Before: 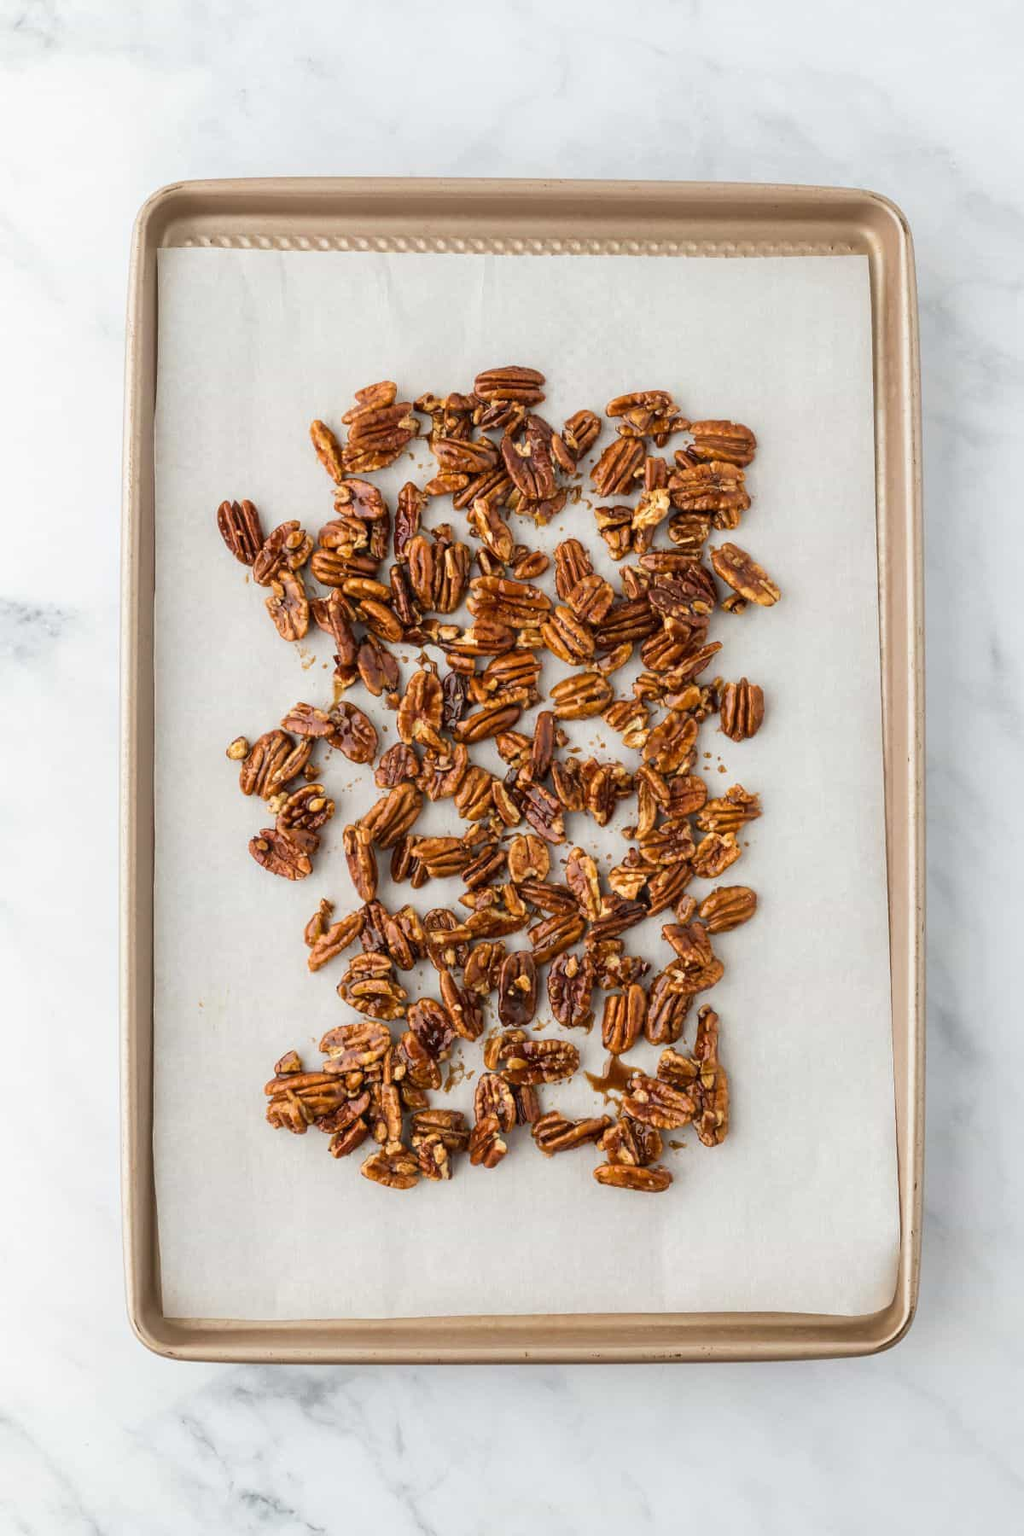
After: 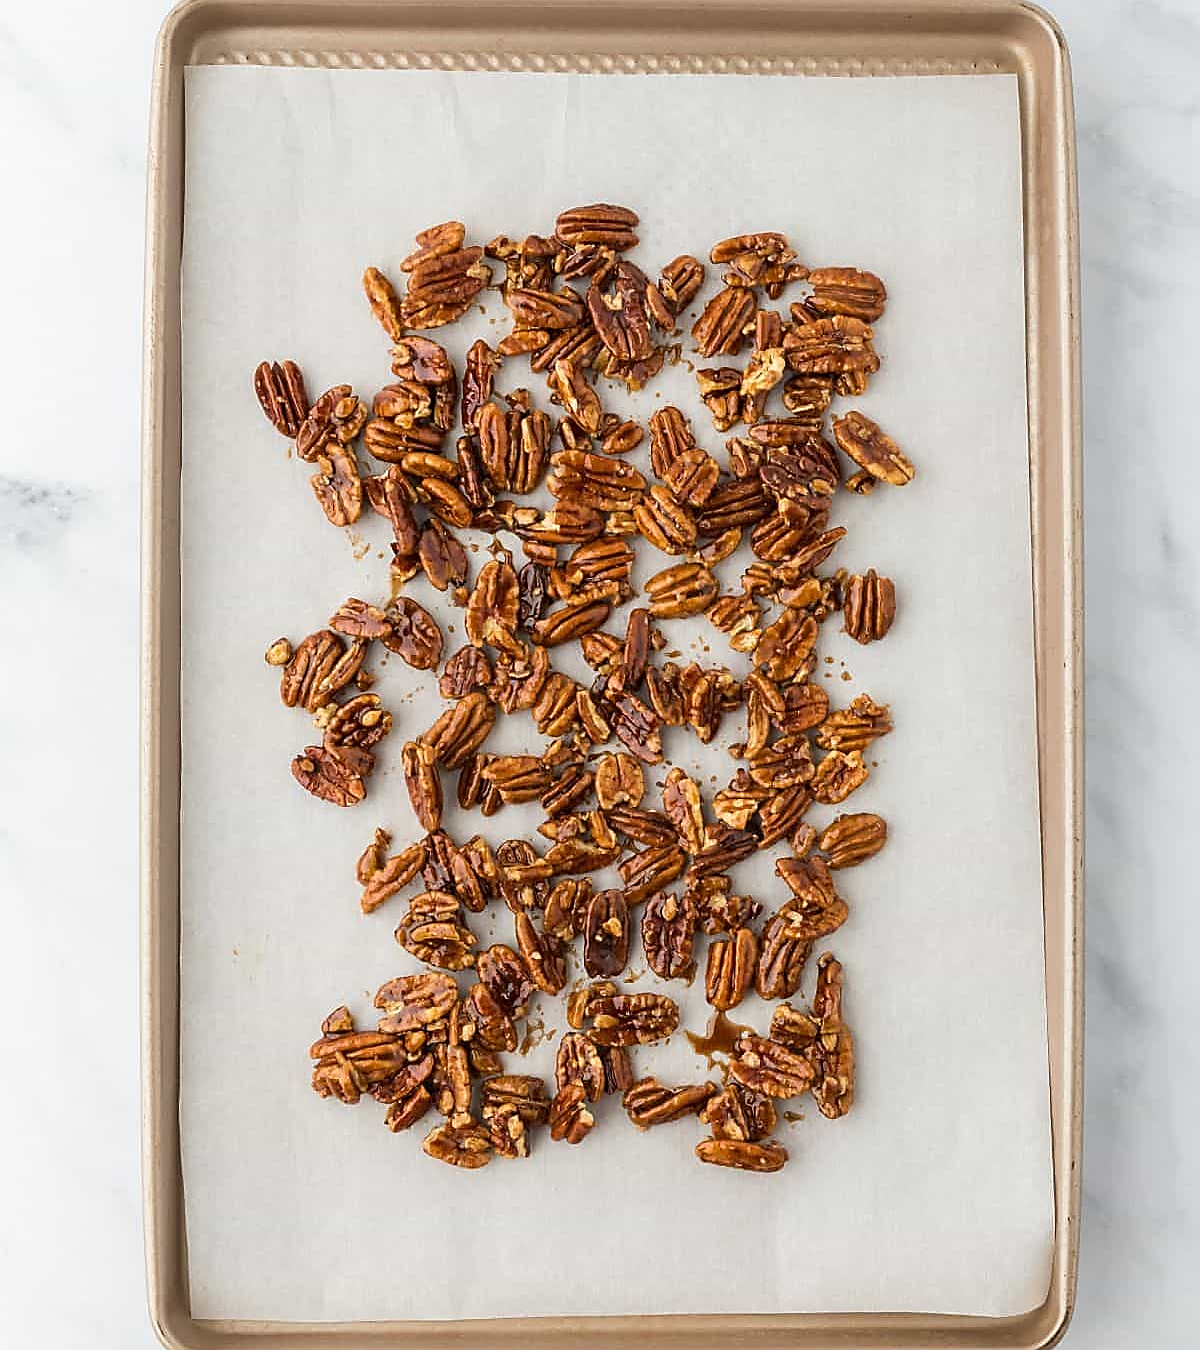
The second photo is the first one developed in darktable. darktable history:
sharpen: radius 1.4, amount 1.25, threshold 0.7
crop and rotate: top 12.5%, bottom 12.5%
